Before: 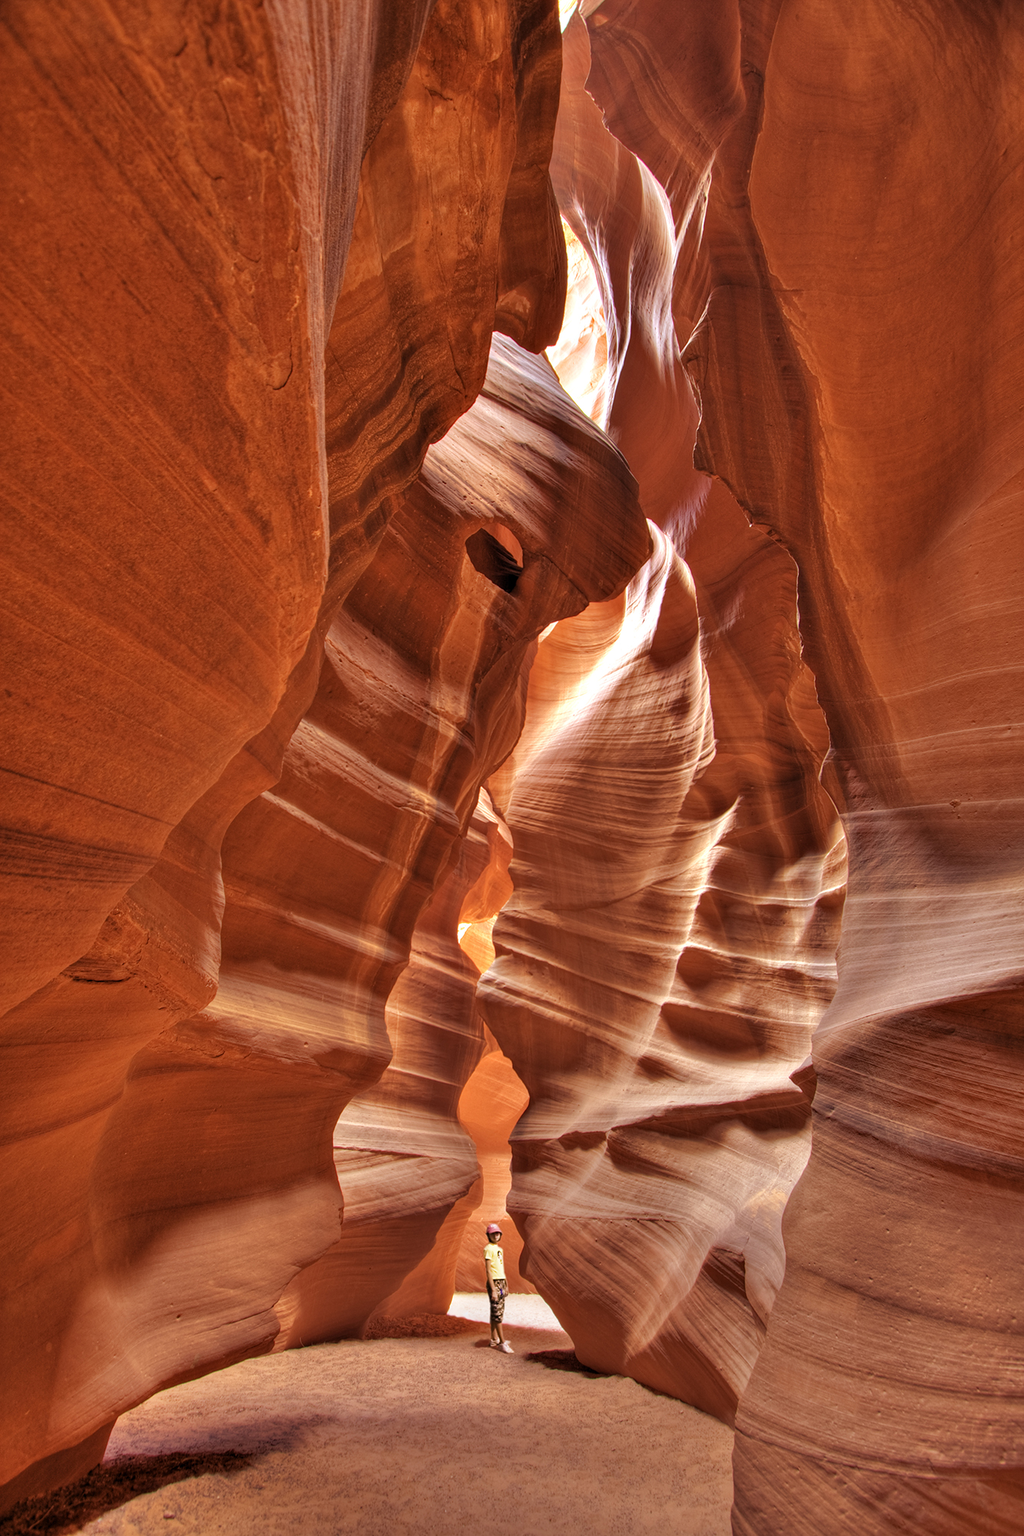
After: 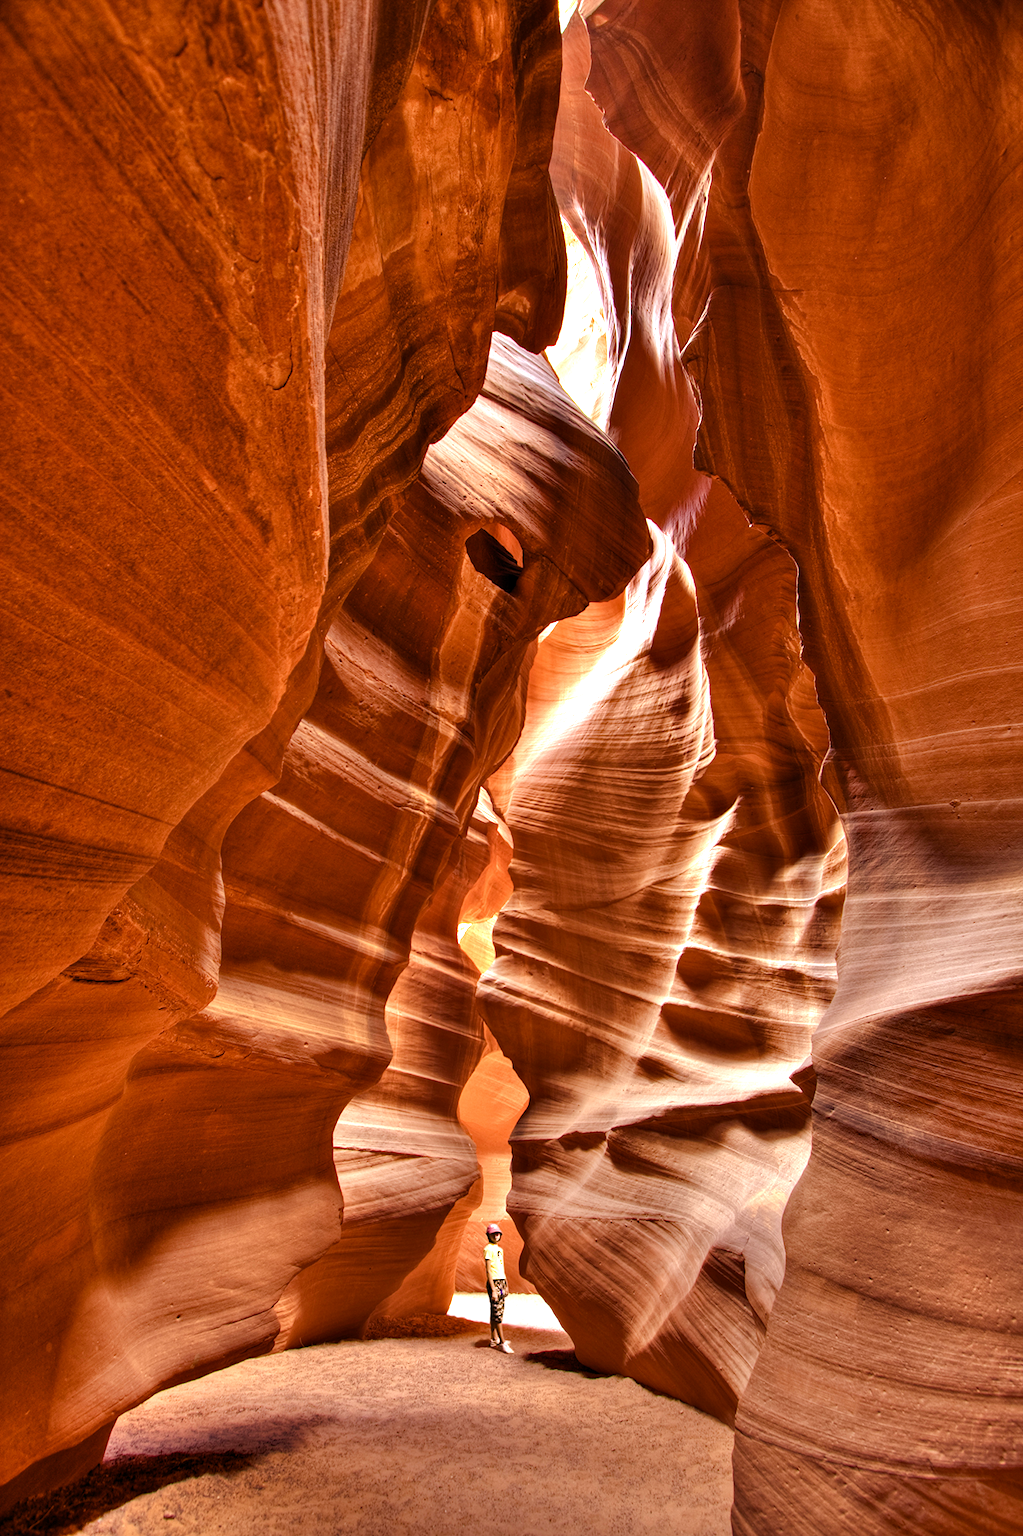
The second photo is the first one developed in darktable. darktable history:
color balance rgb: perceptual saturation grading › global saturation 20%, perceptual saturation grading › highlights -25%, perceptual saturation grading › shadows 25%
tone equalizer: -8 EV -0.75 EV, -7 EV -0.7 EV, -6 EV -0.6 EV, -5 EV -0.4 EV, -3 EV 0.4 EV, -2 EV 0.6 EV, -1 EV 0.7 EV, +0 EV 0.75 EV, edges refinement/feathering 500, mask exposure compensation -1.57 EV, preserve details no
